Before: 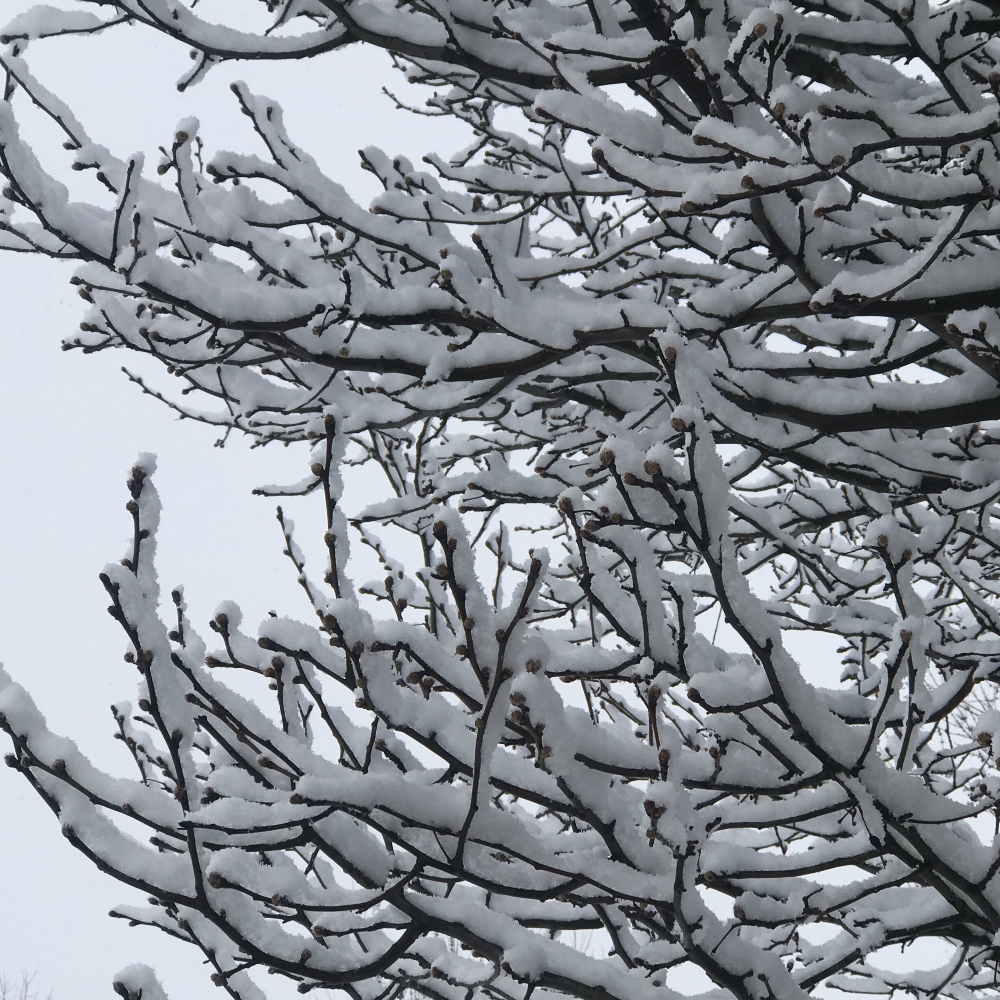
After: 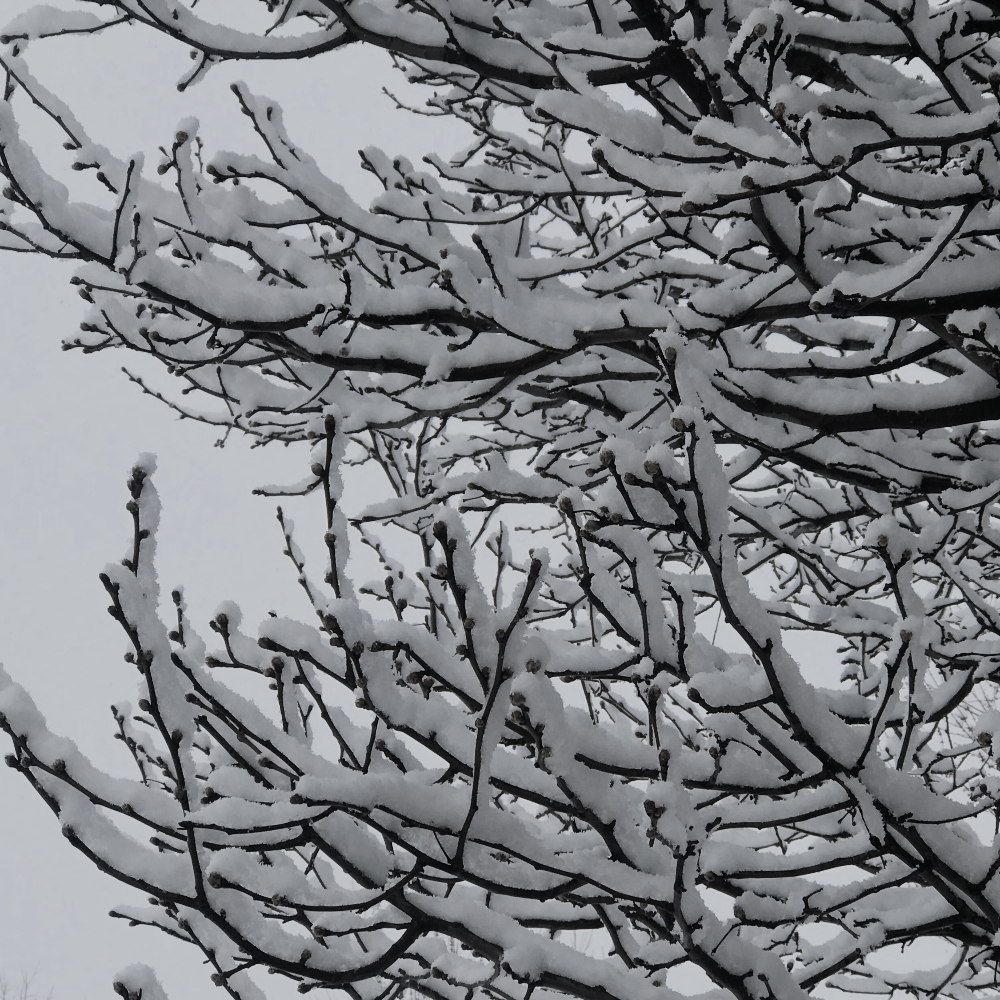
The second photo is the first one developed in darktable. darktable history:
color correction: highlights b* 0.017, saturation 0.607
color zones: curves: ch0 [(0, 0.5) (0.125, 0.4) (0.25, 0.5) (0.375, 0.4) (0.5, 0.4) (0.625, 0.35) (0.75, 0.35) (0.875, 0.5)]; ch1 [(0, 0.35) (0.125, 0.45) (0.25, 0.35) (0.375, 0.35) (0.5, 0.35) (0.625, 0.35) (0.75, 0.45) (0.875, 0.35)]; ch2 [(0, 0.6) (0.125, 0.5) (0.25, 0.5) (0.375, 0.6) (0.5, 0.6) (0.625, 0.5) (0.75, 0.5) (0.875, 0.5)]
filmic rgb: black relative exposure -7.65 EV, white relative exposure 4.56 EV, hardness 3.61, color science v6 (2022)
